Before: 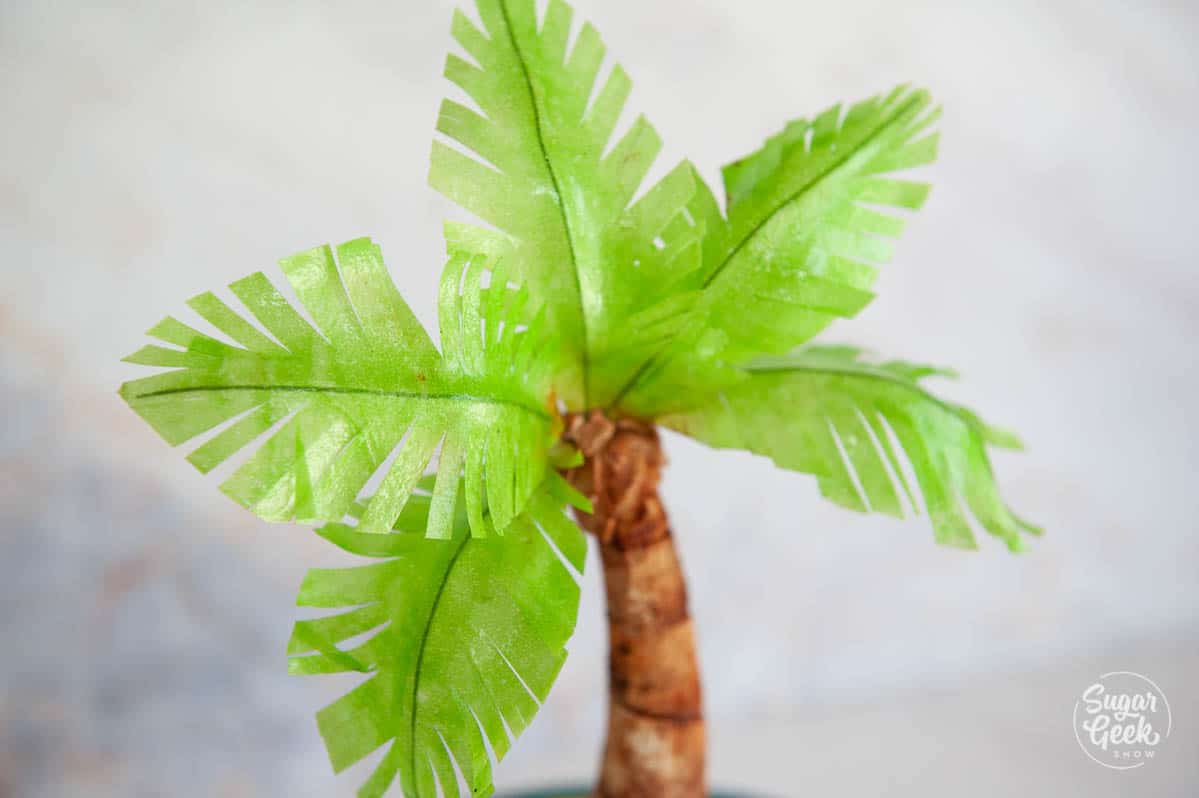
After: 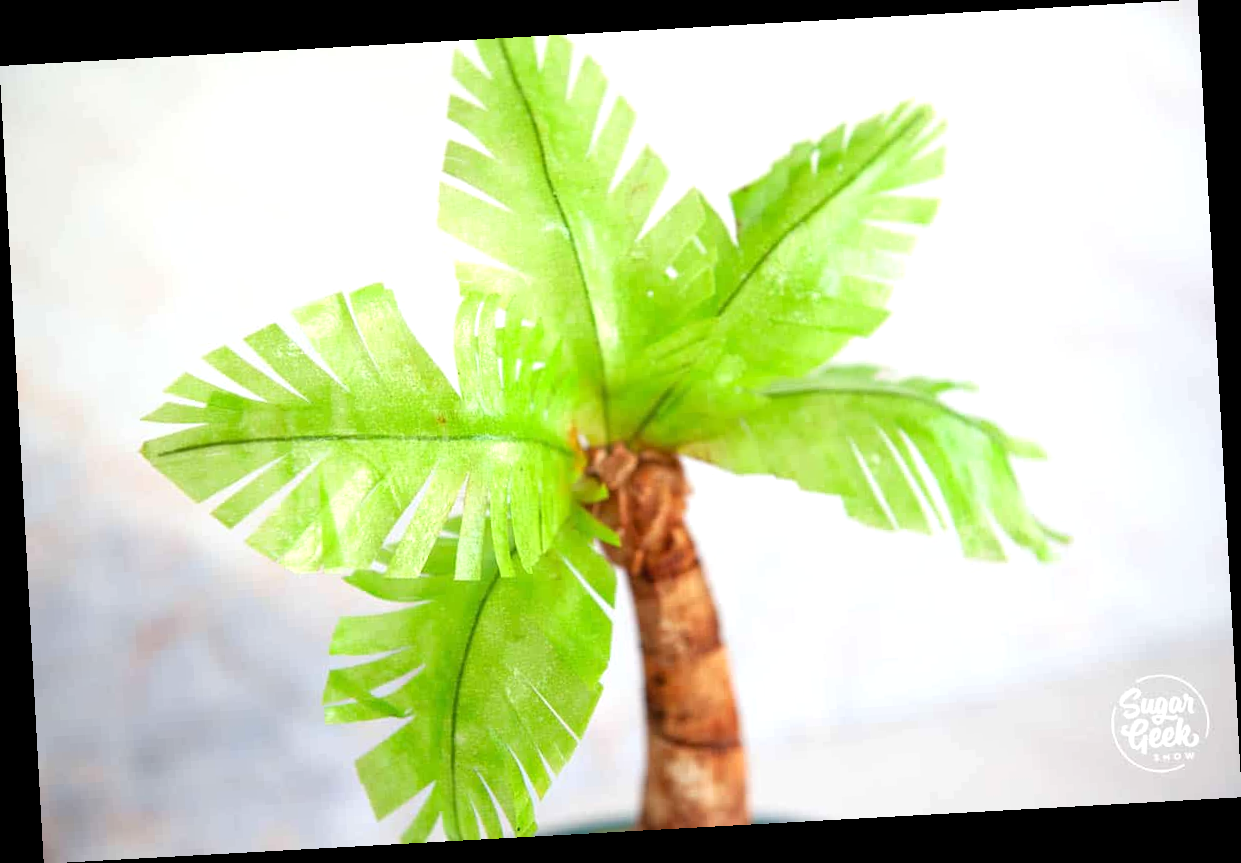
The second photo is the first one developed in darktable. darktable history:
rotate and perspective: rotation -3.18°, automatic cropping off
exposure: exposure 0.559 EV, compensate highlight preservation false
